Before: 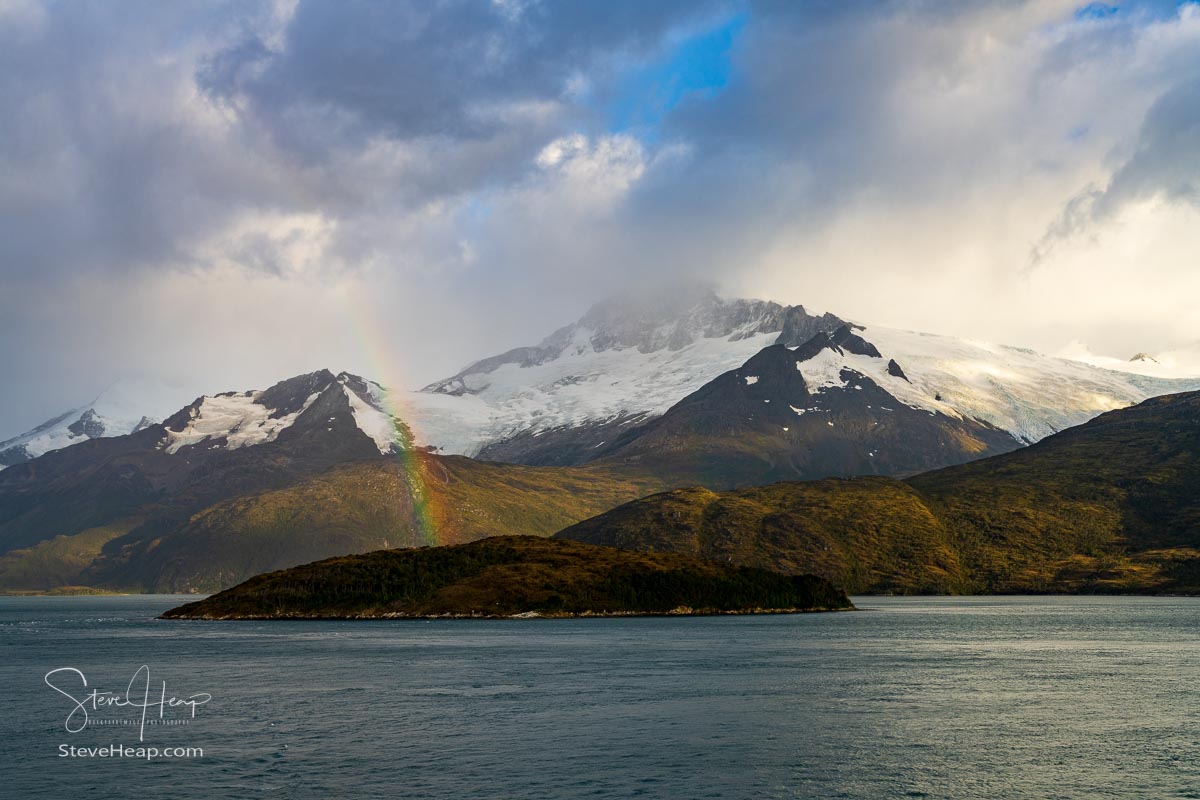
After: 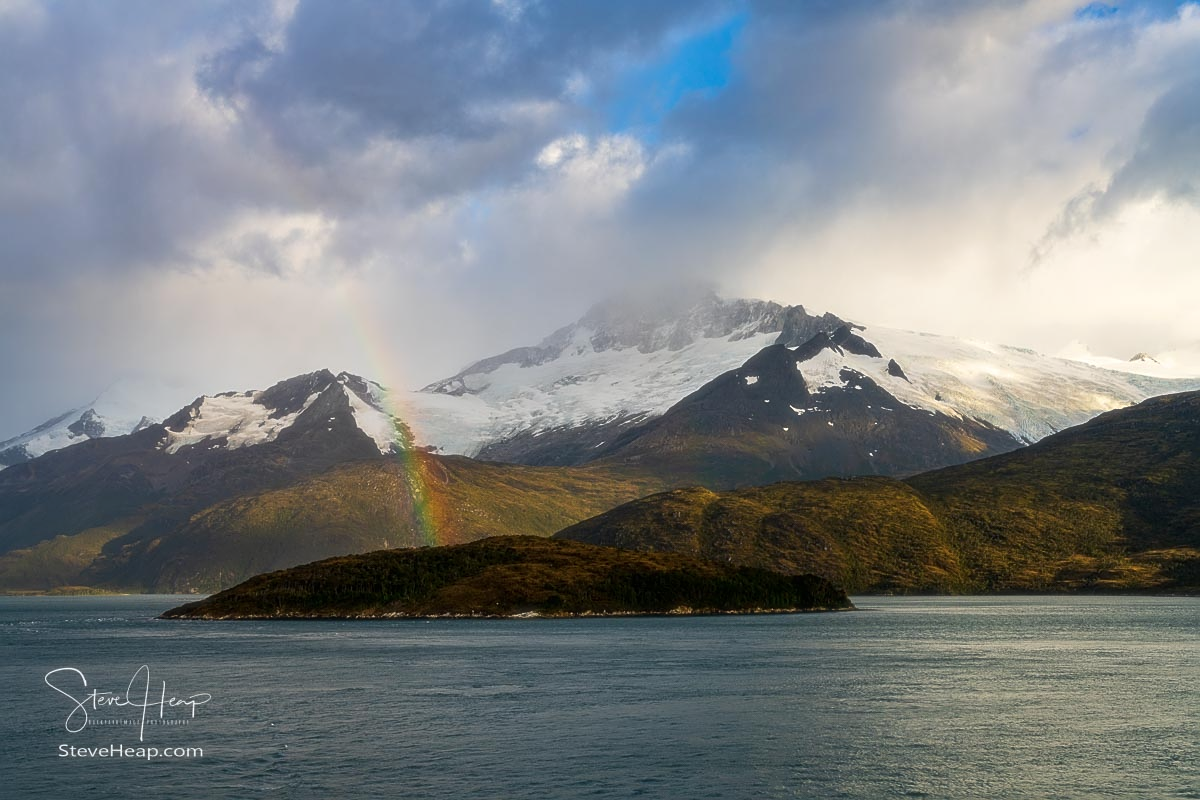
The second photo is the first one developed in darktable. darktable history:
soften: size 19.52%, mix 20.32%
sharpen: on, module defaults
